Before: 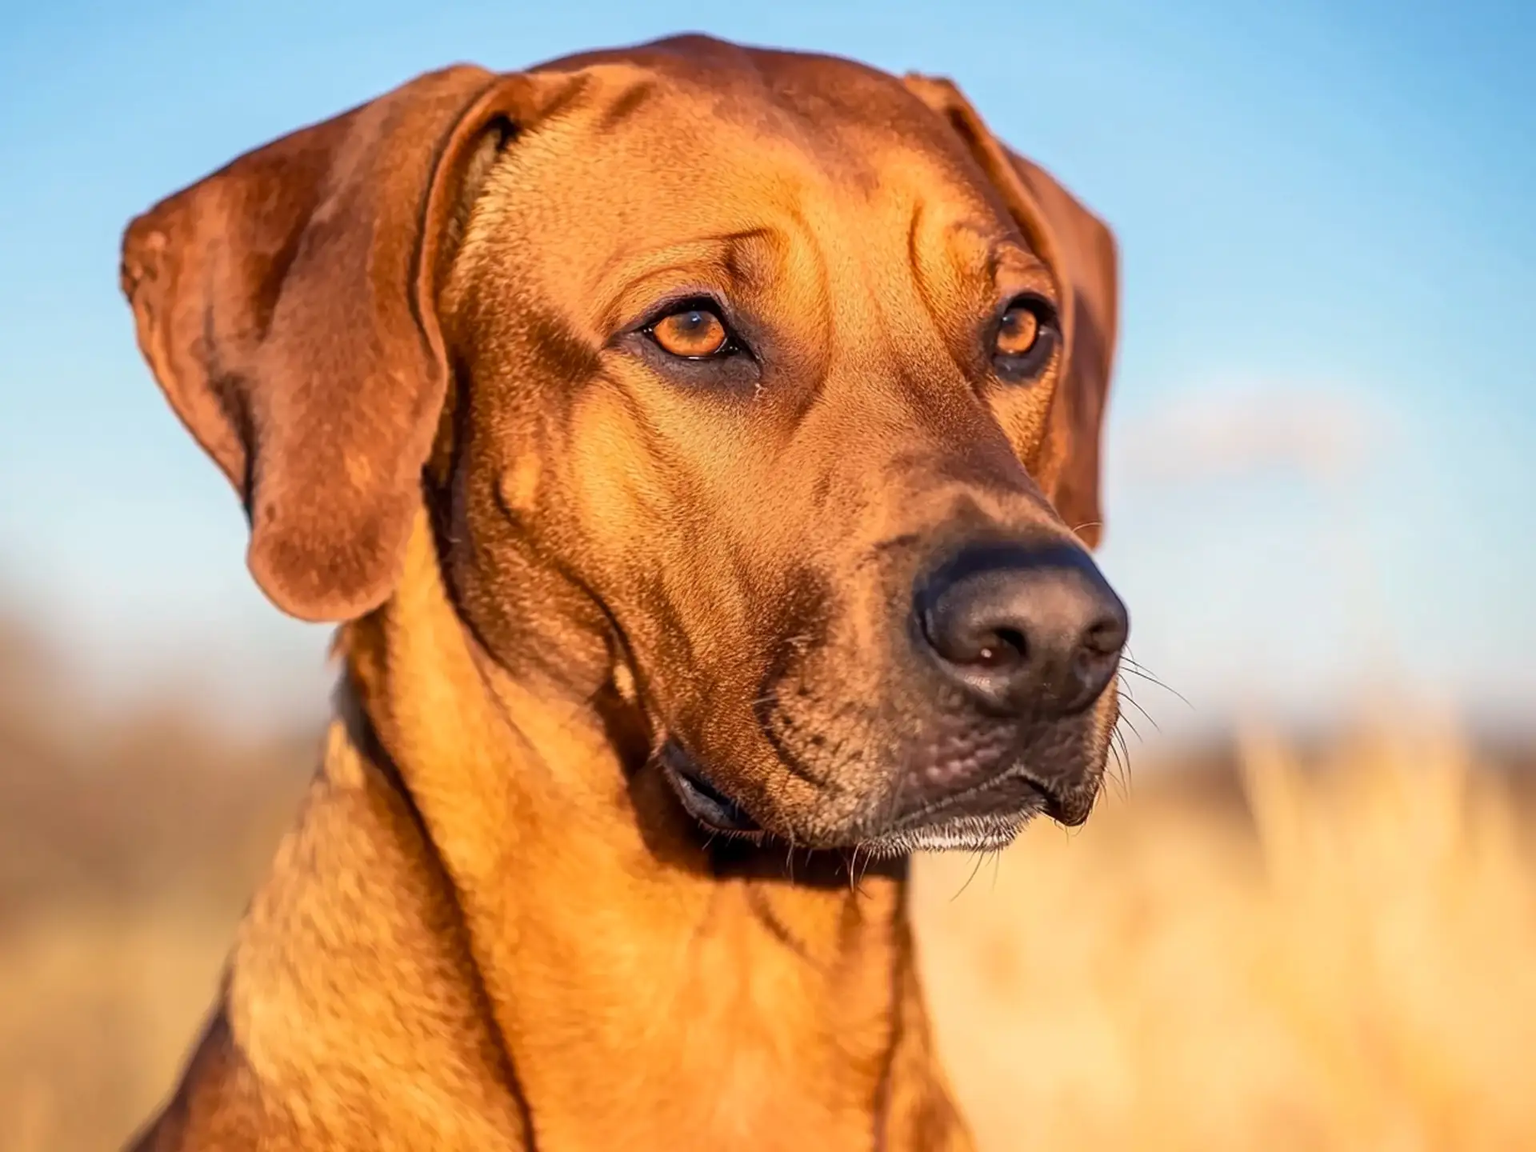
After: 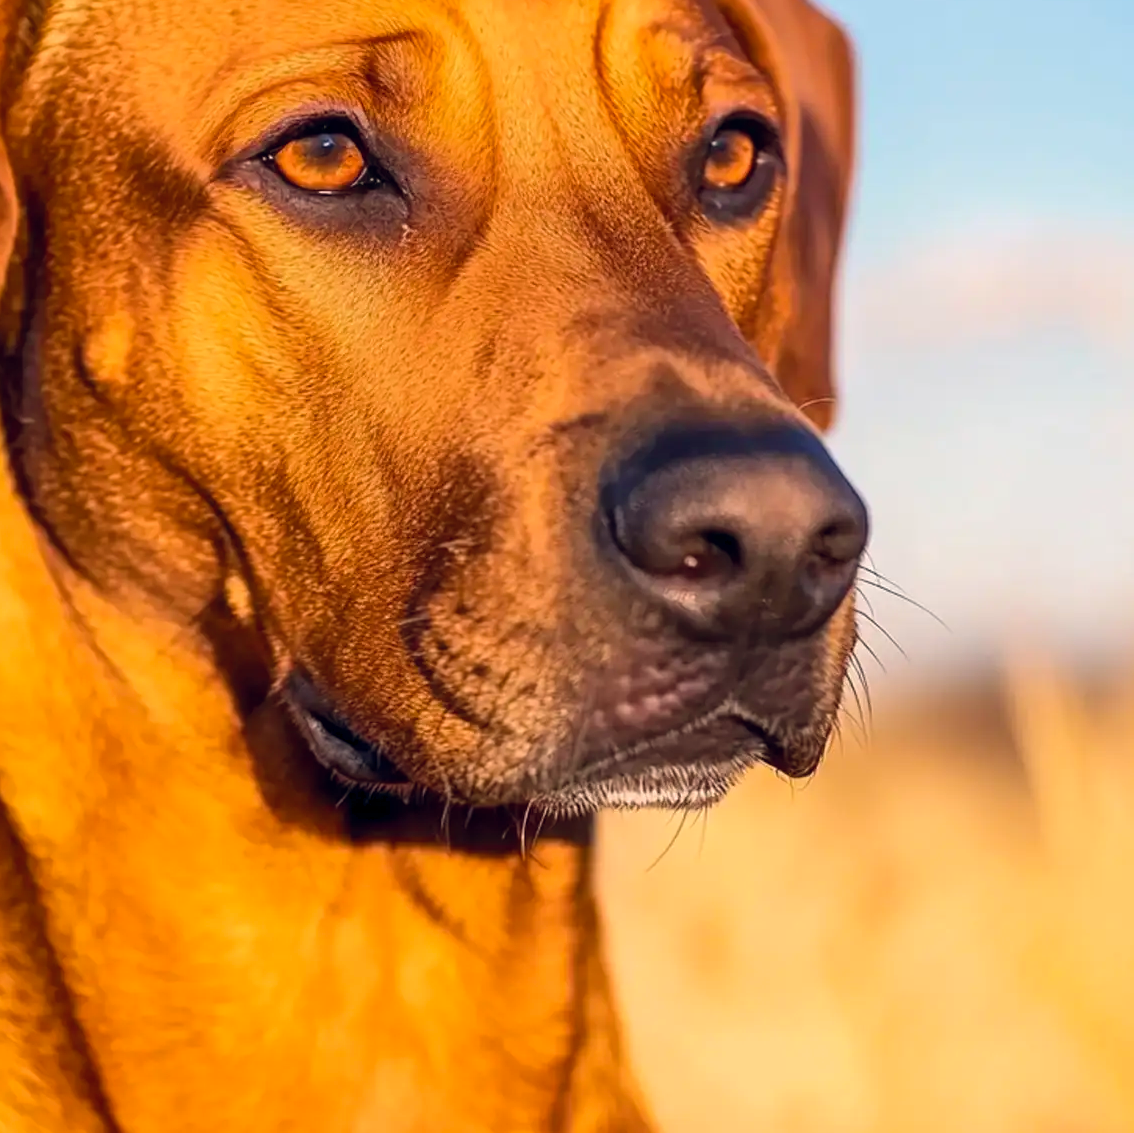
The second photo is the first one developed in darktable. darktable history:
crop and rotate: left 28.256%, top 17.734%, right 12.656%, bottom 3.573%
color balance rgb: shadows lift › hue 87.51°, highlights gain › chroma 1.62%, highlights gain › hue 55.1°, global offset › chroma 0.06%, global offset › hue 253.66°, linear chroma grading › global chroma 0.5%, perceptual saturation grading › global saturation 16.38%
